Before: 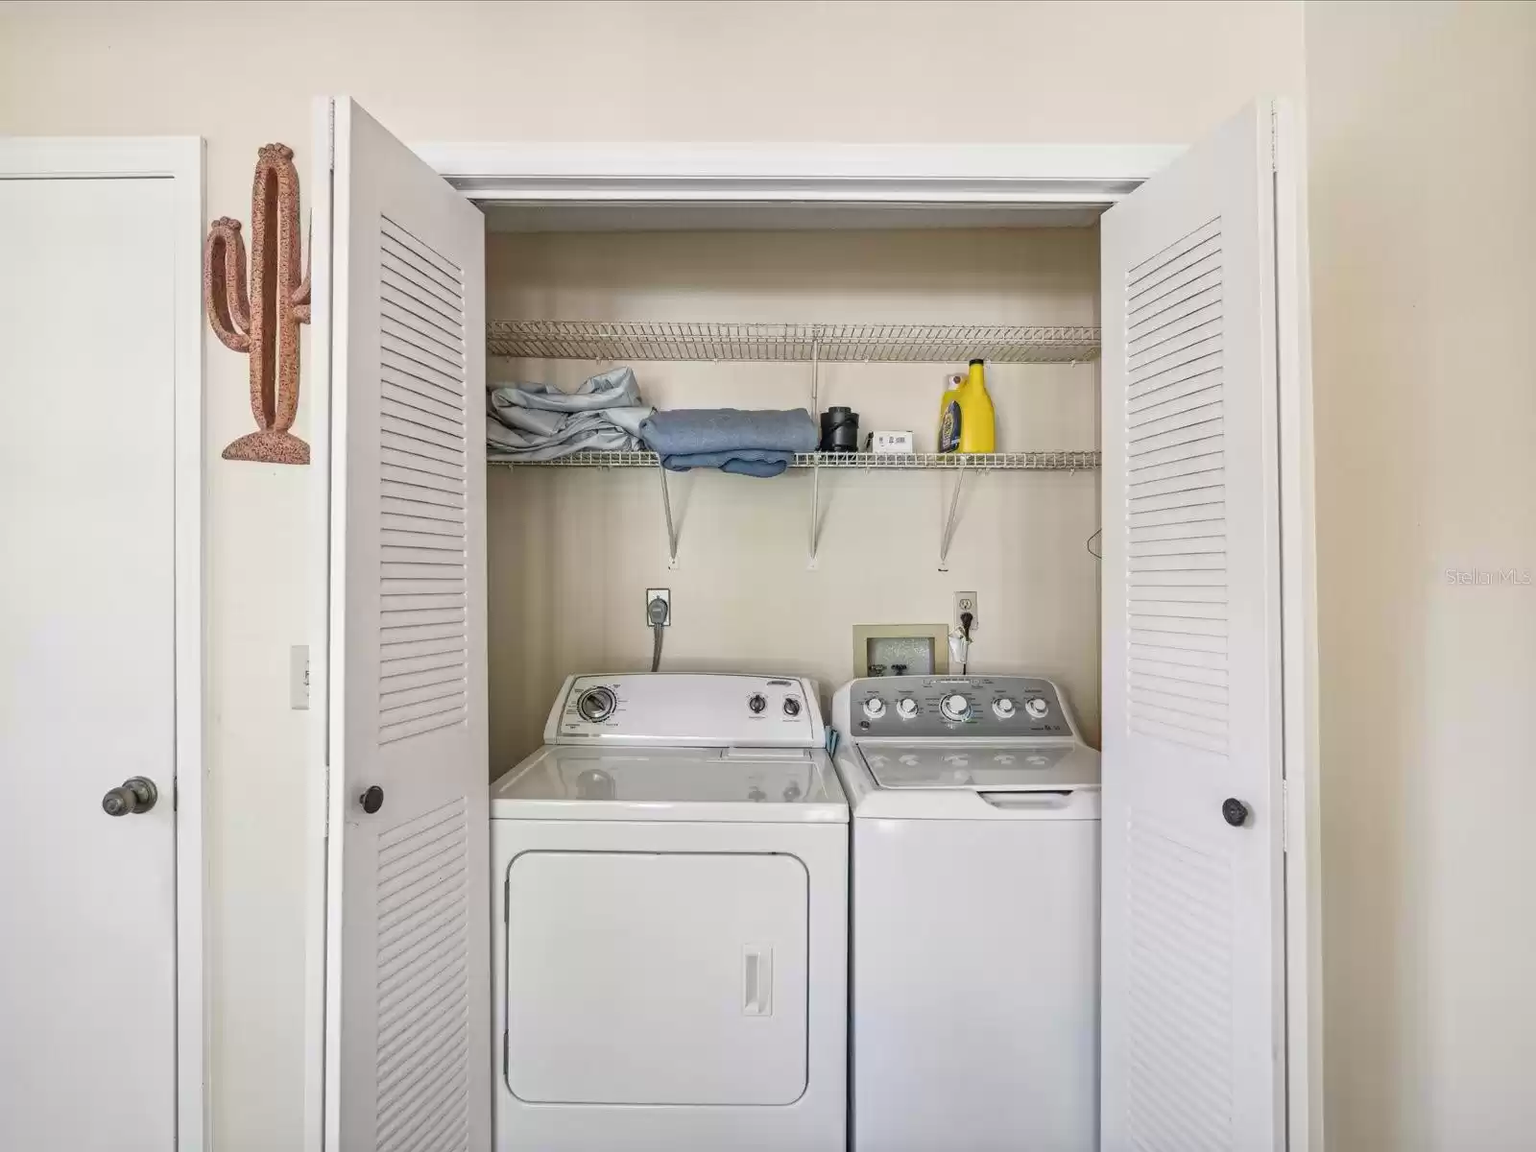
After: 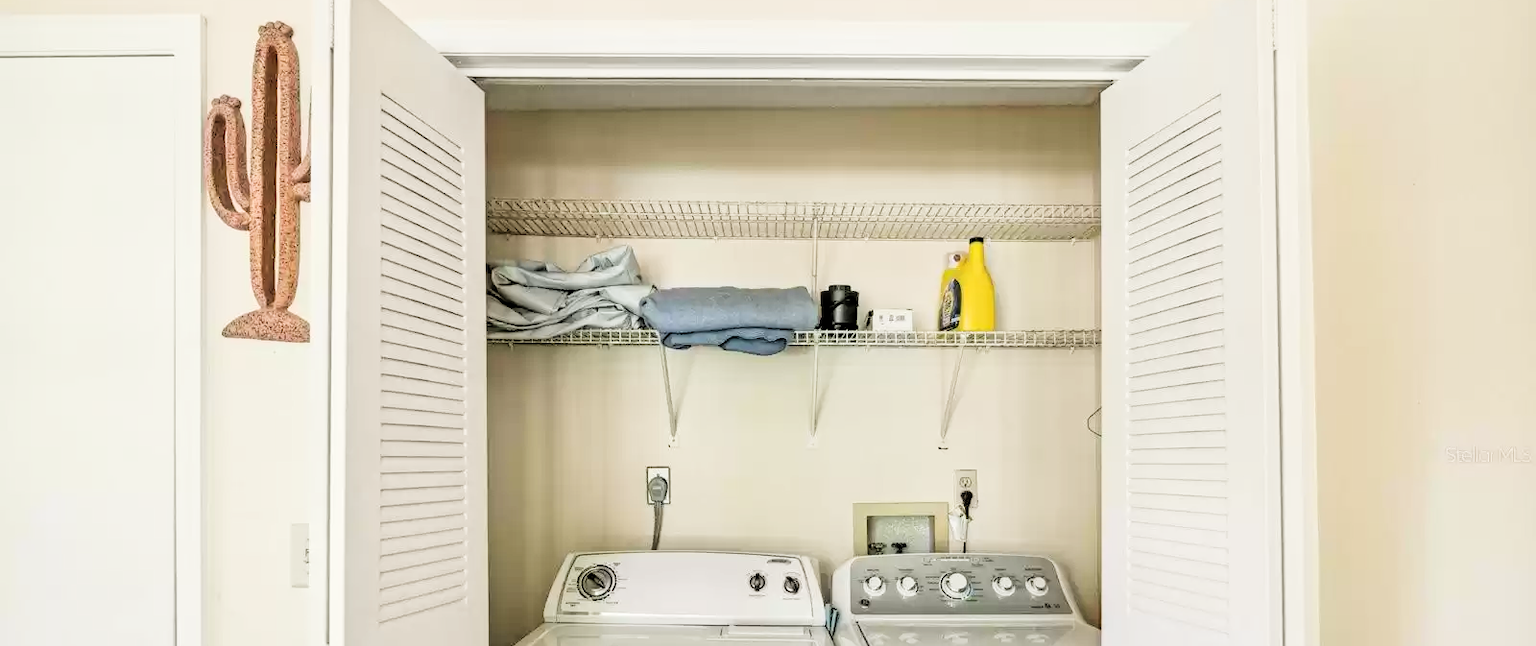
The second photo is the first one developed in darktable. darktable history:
crop and rotate: top 10.605%, bottom 33.274%
color balance: mode lift, gamma, gain (sRGB), lift [1.04, 1, 1, 0.97], gamma [1.01, 1, 1, 0.97], gain [0.96, 1, 1, 0.97]
levels: levels [0, 0.435, 0.917]
rgb levels: levels [[0.01, 0.419, 0.839], [0, 0.5, 1], [0, 0.5, 1]]
filmic rgb: black relative exposure -5 EV, hardness 2.88, contrast 1.3, highlights saturation mix -30%
